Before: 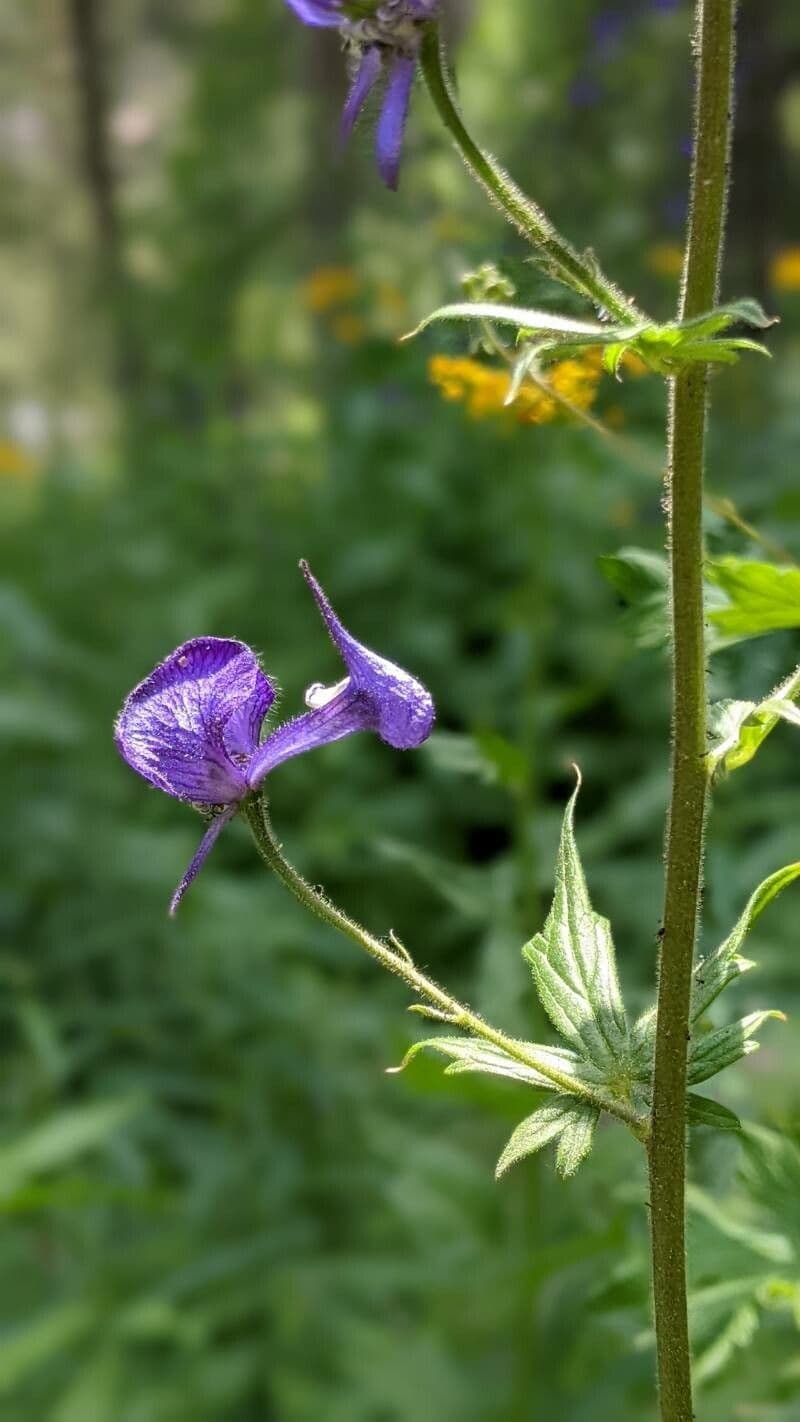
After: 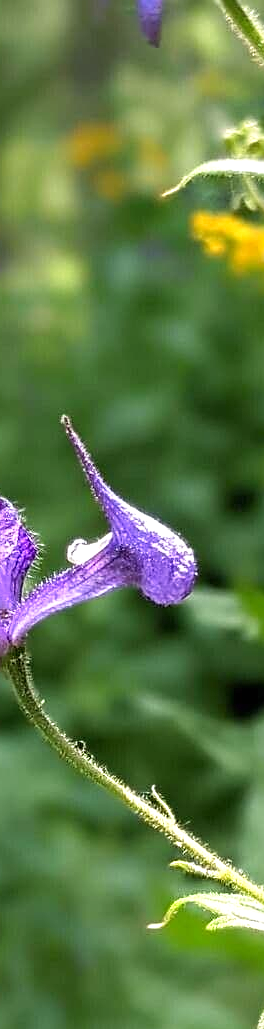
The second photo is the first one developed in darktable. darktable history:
crop and rotate: left 29.898%, top 10.181%, right 37.08%, bottom 17.443%
tone curve: curves: ch0 [(0, 0) (0.003, 0.003) (0.011, 0.012) (0.025, 0.026) (0.044, 0.047) (0.069, 0.073) (0.1, 0.105) (0.136, 0.143) (0.177, 0.187) (0.224, 0.237) (0.277, 0.293) (0.335, 0.354) (0.399, 0.422) (0.468, 0.495) (0.543, 0.574) (0.623, 0.659) (0.709, 0.749) (0.801, 0.846) (0.898, 0.932) (1, 1)], preserve colors none
sharpen: amount 0.492
exposure: black level correction 0, exposure 0.499 EV, compensate exposure bias true, compensate highlight preservation false
